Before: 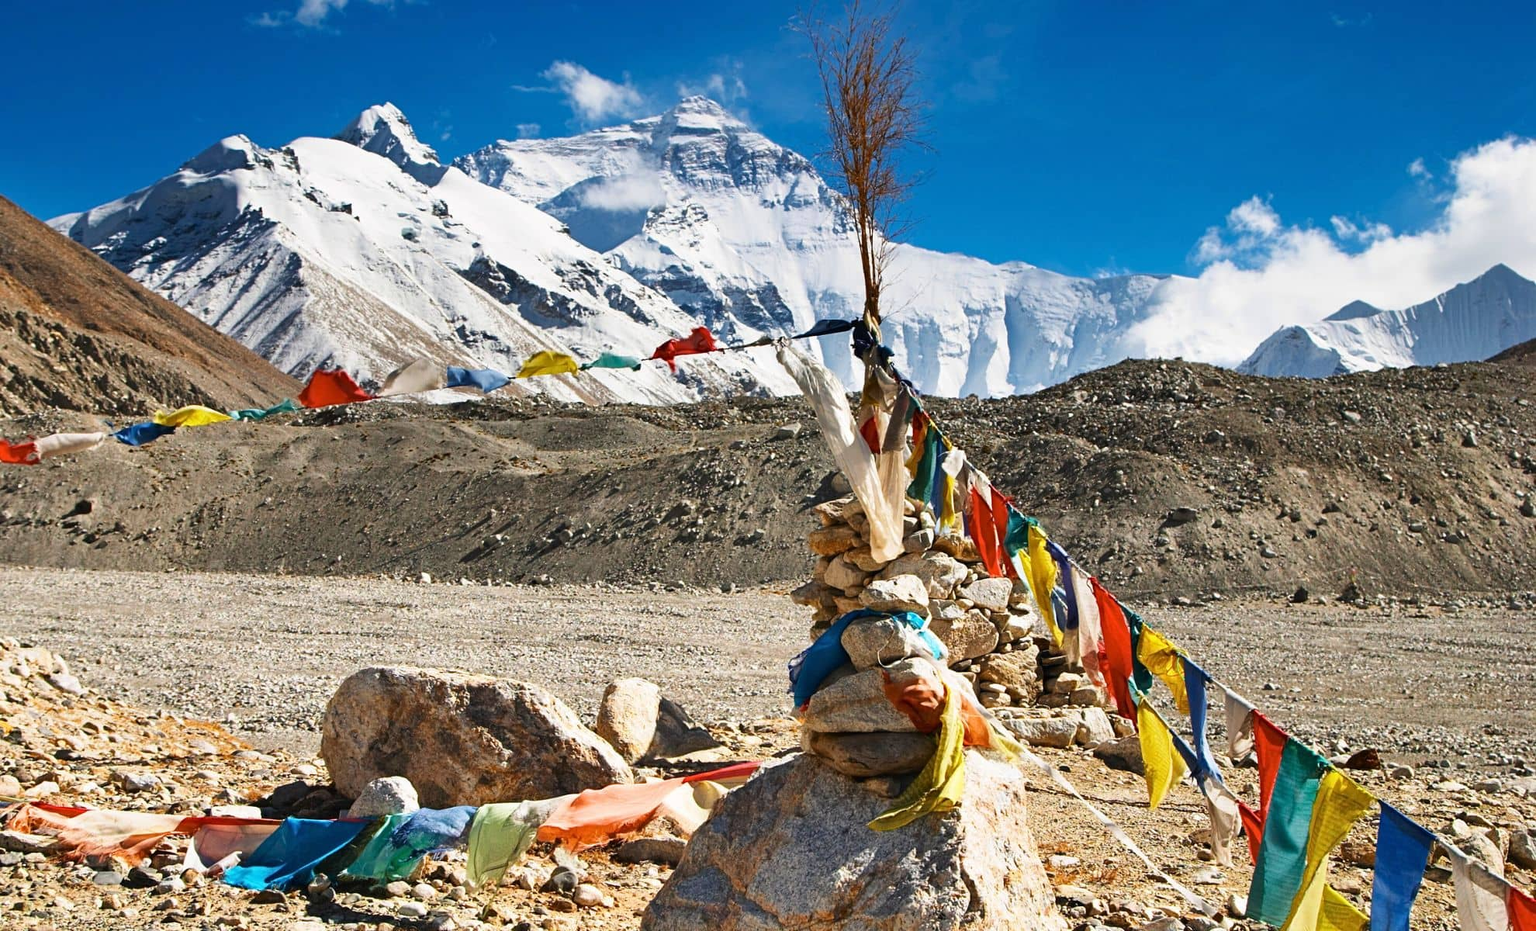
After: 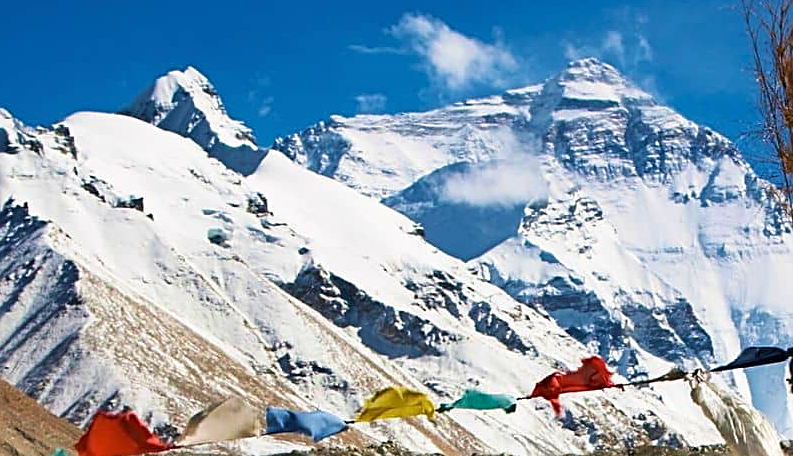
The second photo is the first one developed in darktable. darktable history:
velvia: strength 40.64%
crop: left 15.691%, top 5.442%, right 44.244%, bottom 56.484%
sharpen: on, module defaults
